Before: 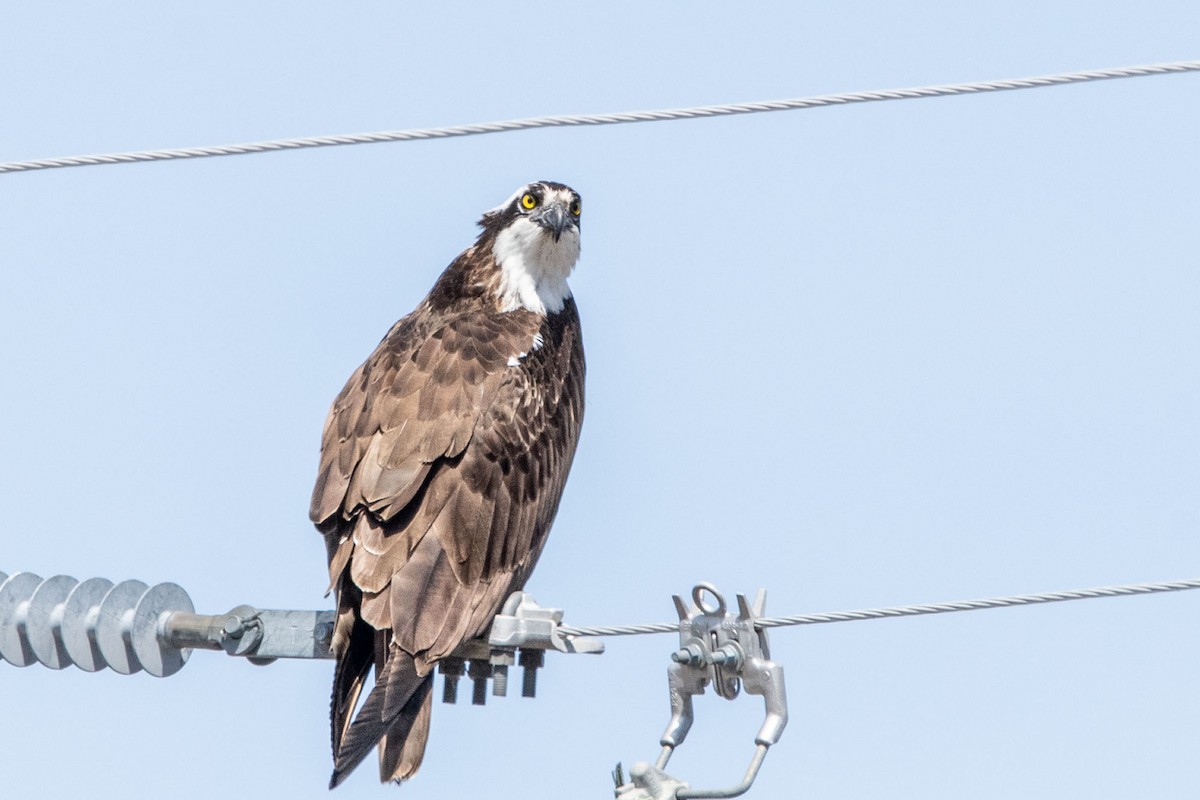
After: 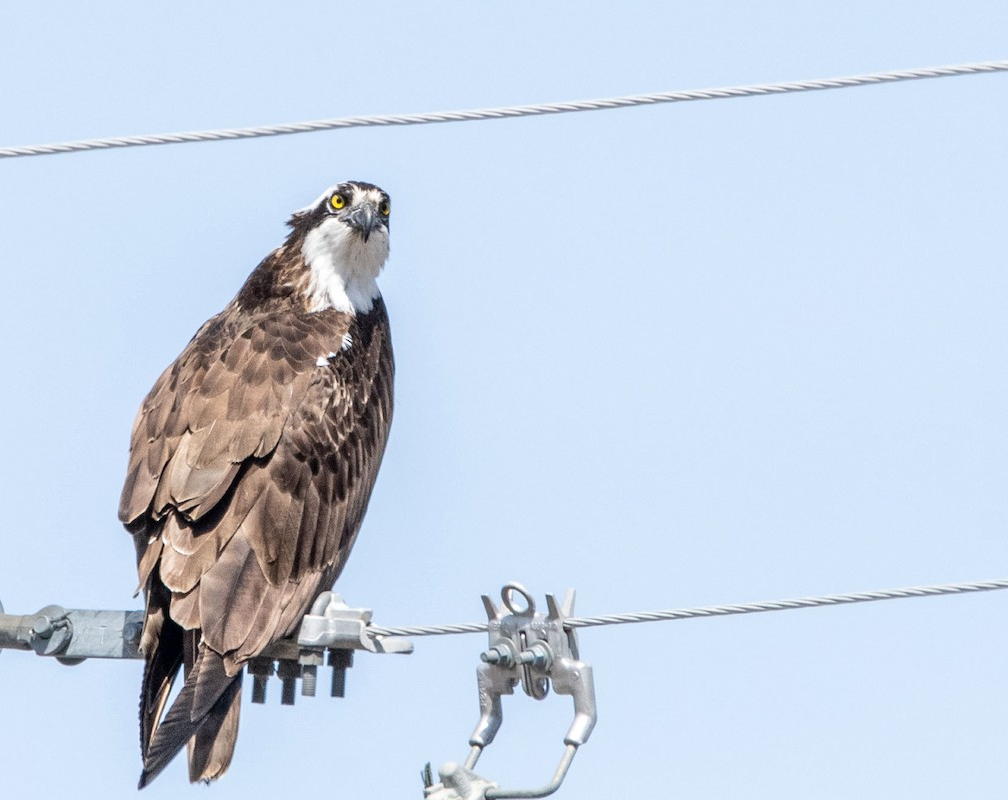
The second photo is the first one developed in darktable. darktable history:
crop: left 15.968%
shadows and highlights: shadows -8.92, white point adjustment 1.6, highlights 9.08
